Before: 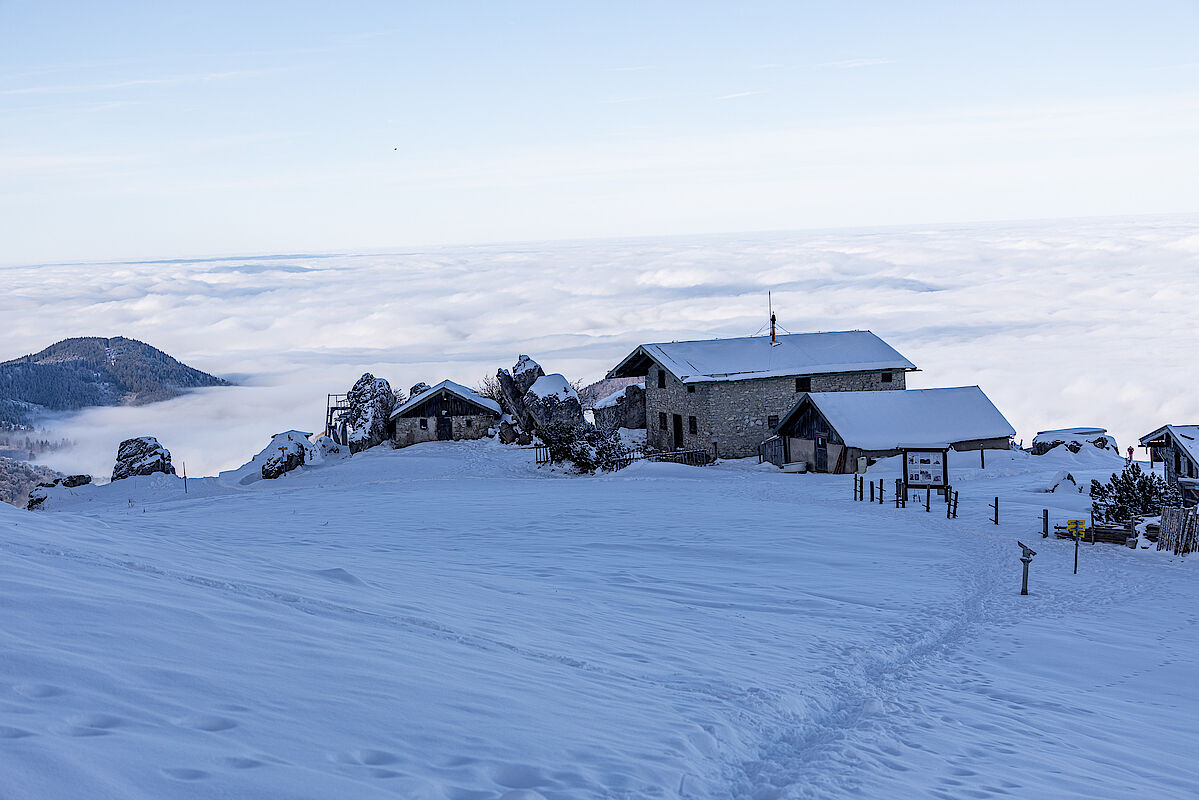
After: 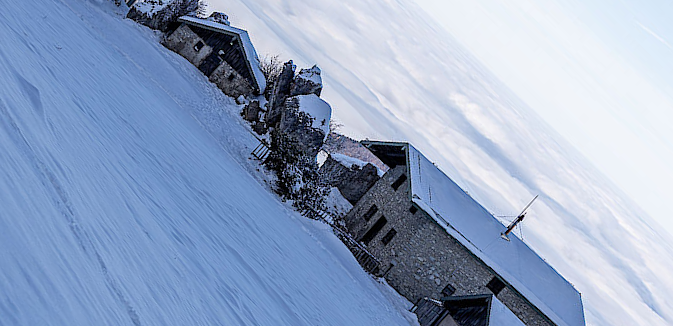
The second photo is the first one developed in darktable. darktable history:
crop and rotate: angle -44.8°, top 16.391%, right 0.893%, bottom 11.616%
